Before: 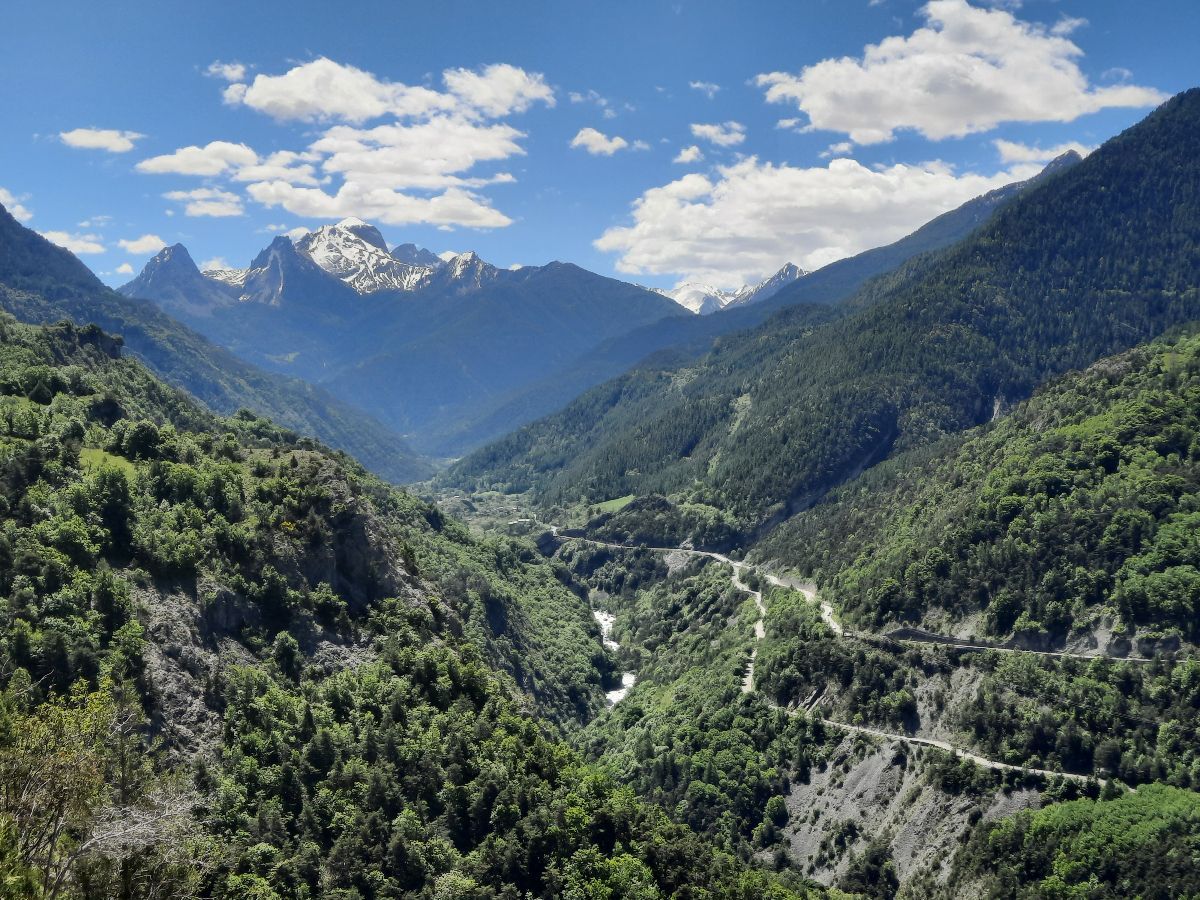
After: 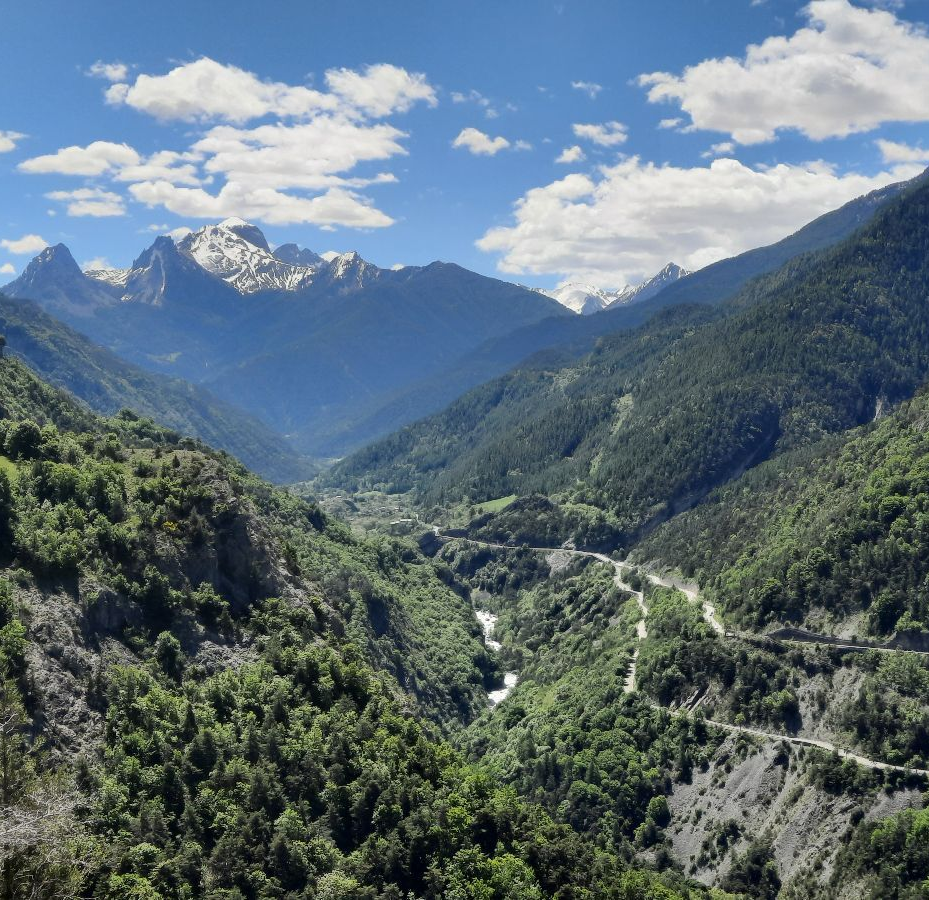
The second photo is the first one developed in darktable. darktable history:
crop: left 9.88%, right 12.664%
